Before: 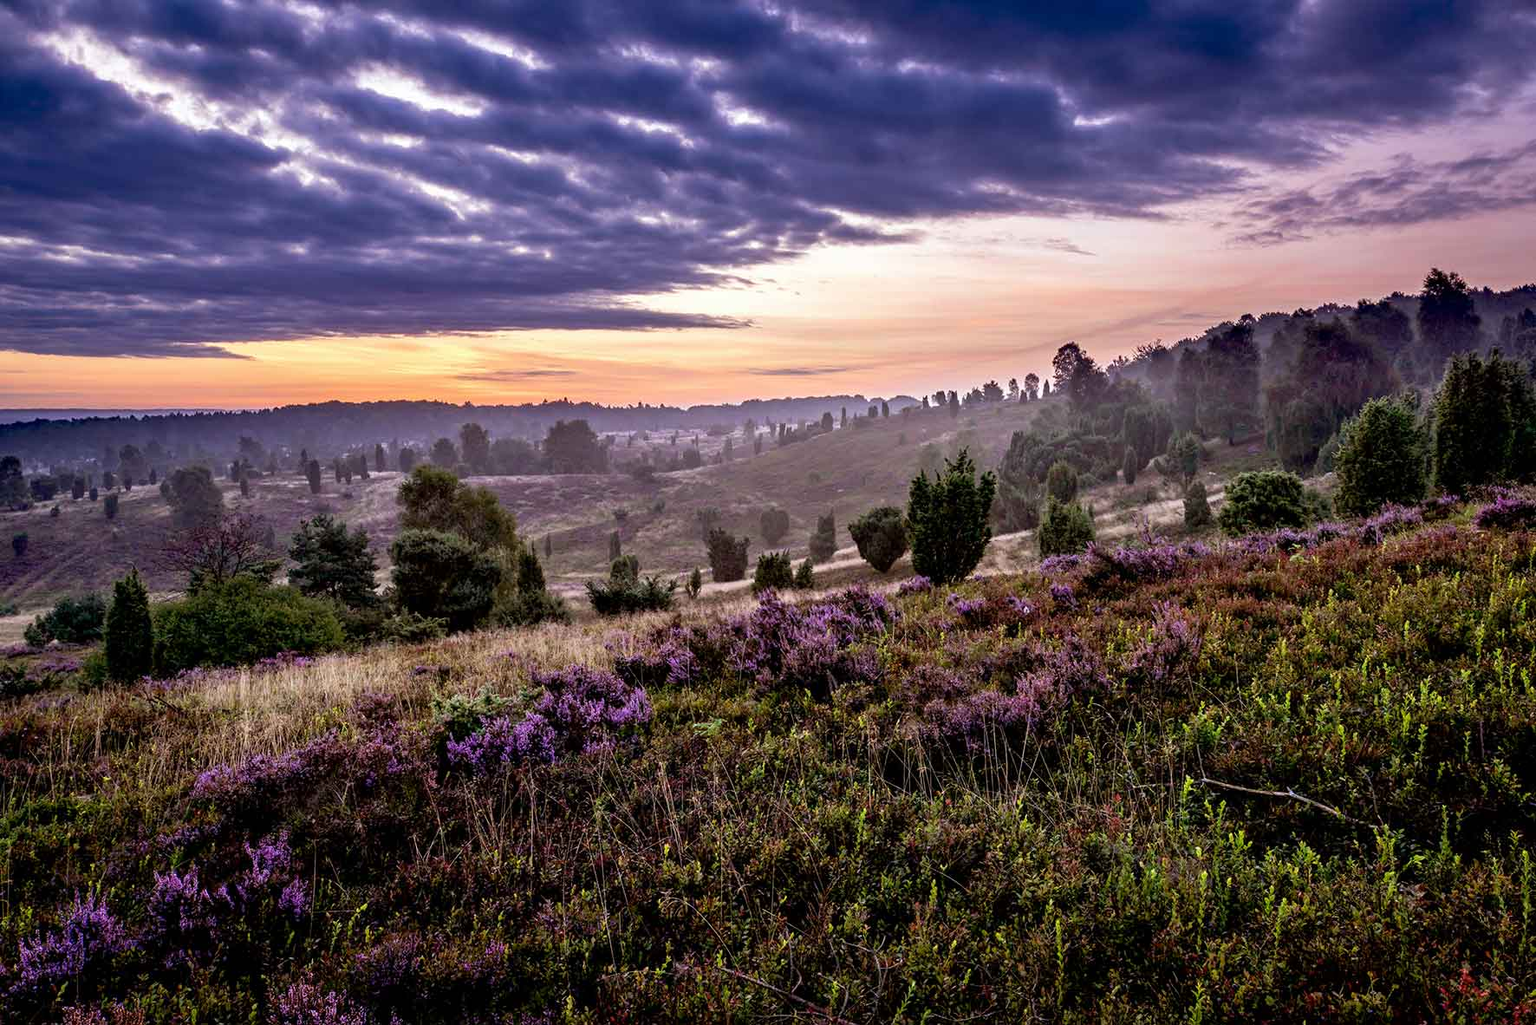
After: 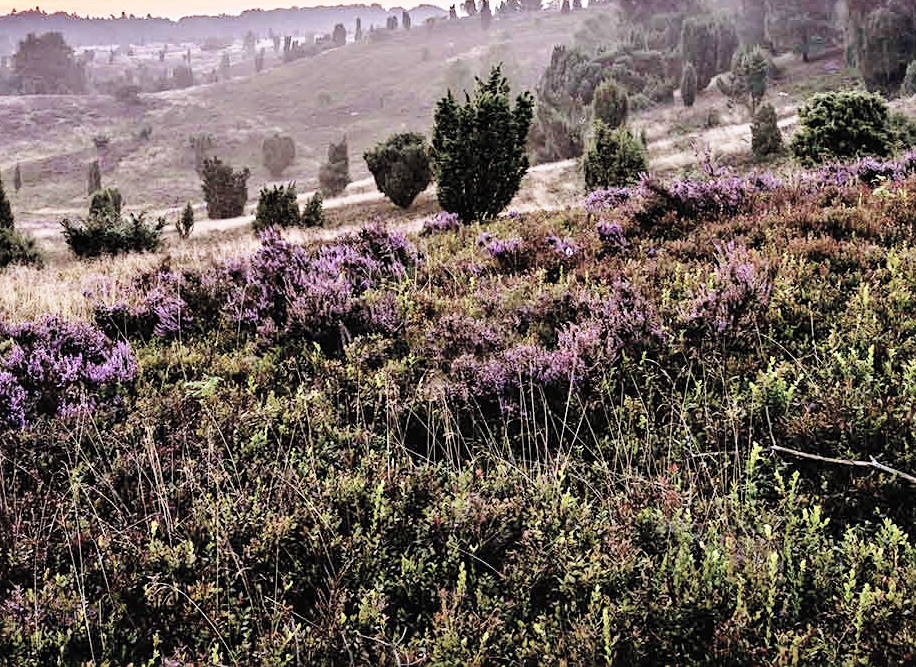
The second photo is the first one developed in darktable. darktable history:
crop: left 34.733%, top 38.315%, right 13.571%, bottom 5.199%
velvia: on, module defaults
exposure: black level correction 0, exposure 0 EV, compensate highlight preservation false
contrast brightness saturation: brightness 0.189, saturation -0.507
sharpen: amount 0.202
base curve: curves: ch0 [(0, 0) (0.028, 0.03) (0.121, 0.232) (0.46, 0.748) (0.859, 0.968) (1, 1)], preserve colors none
